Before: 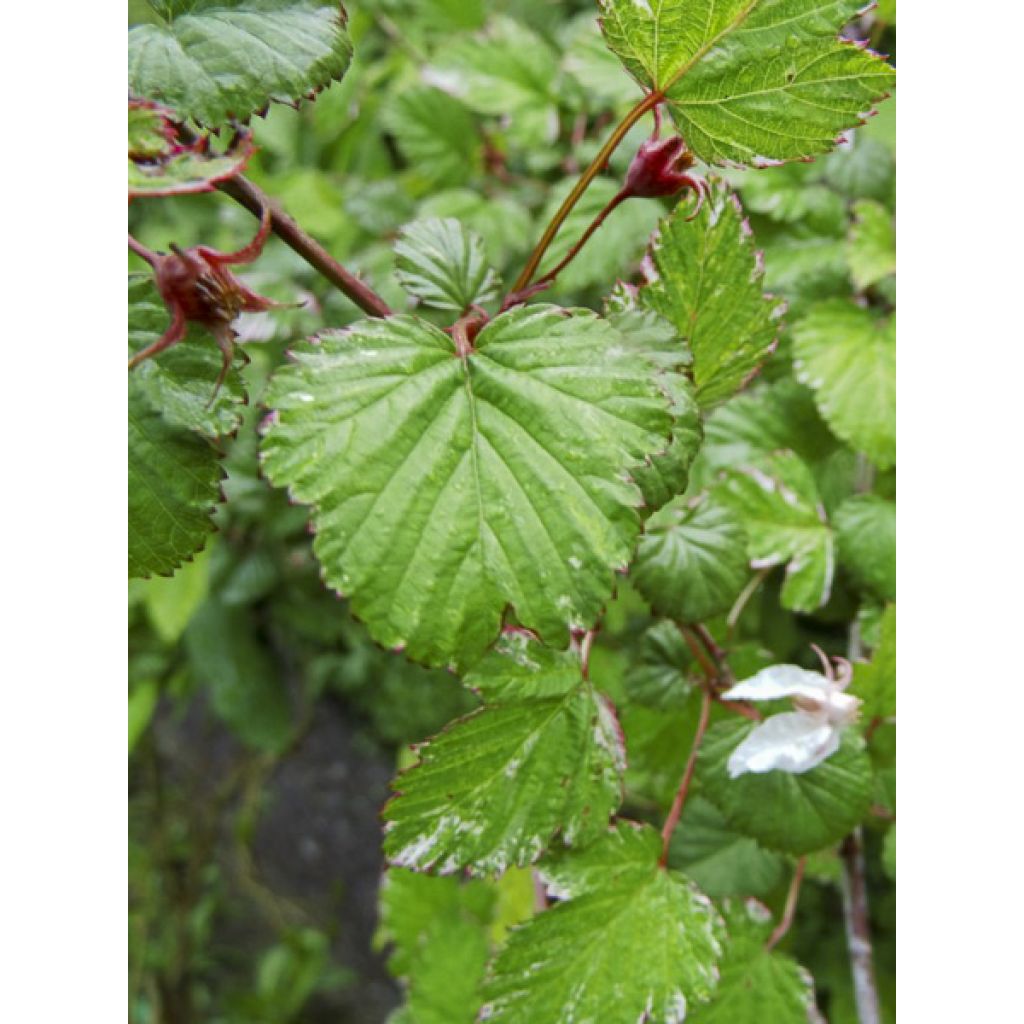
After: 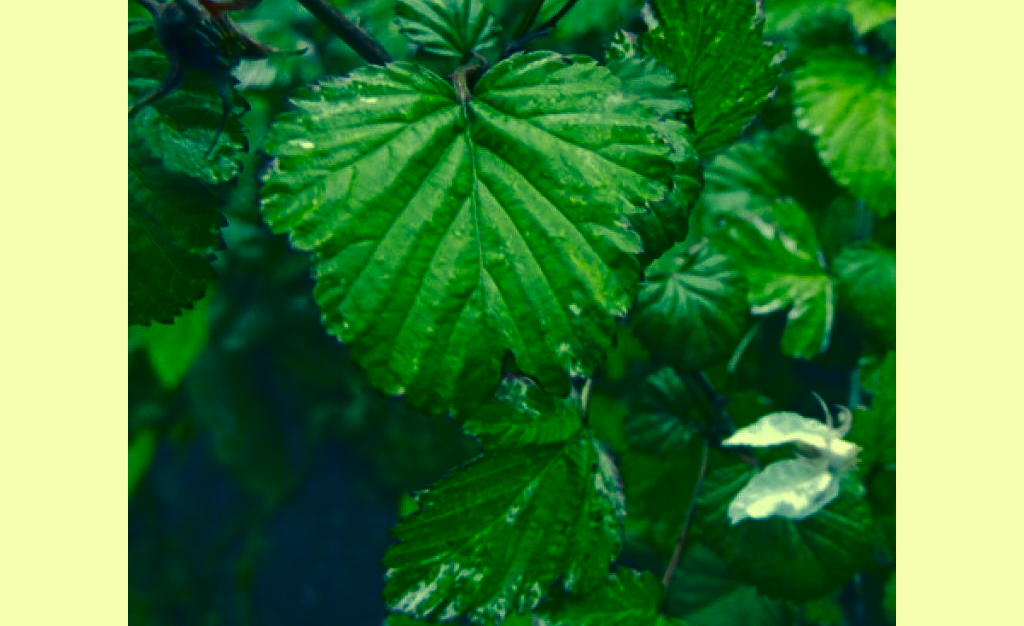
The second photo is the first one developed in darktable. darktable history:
crop and rotate: top 24.783%, bottom 13.999%
color correction: highlights a* -16.16, highlights b* 39.95, shadows a* -39.39, shadows b* -26.96
contrast brightness saturation: brightness -0.529
